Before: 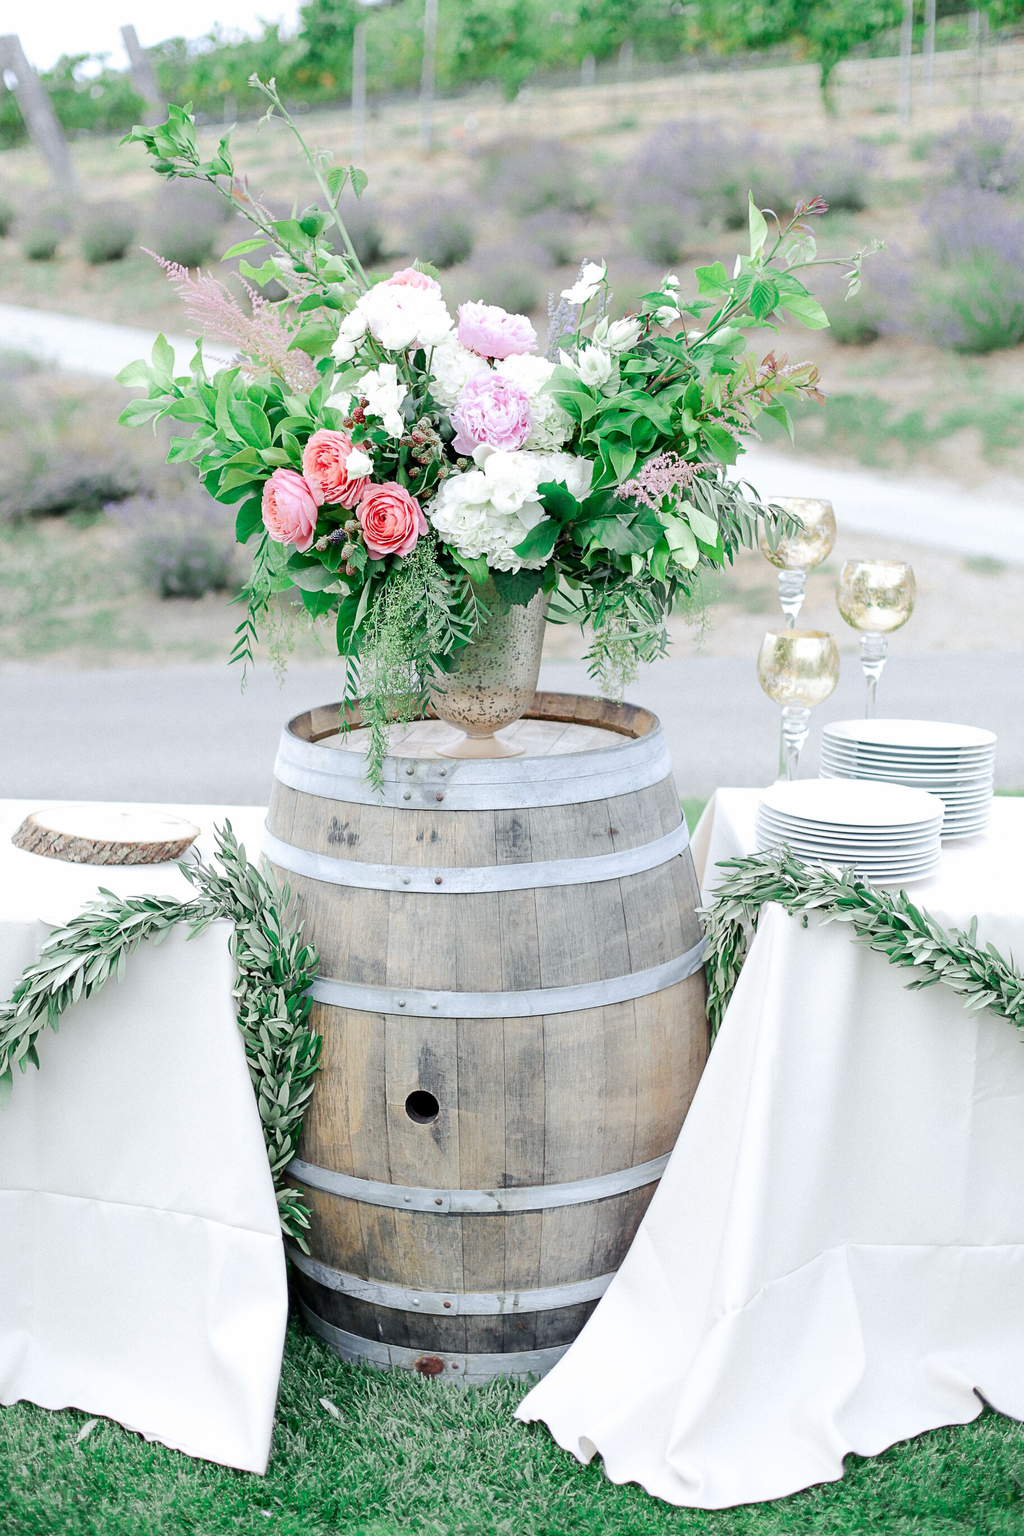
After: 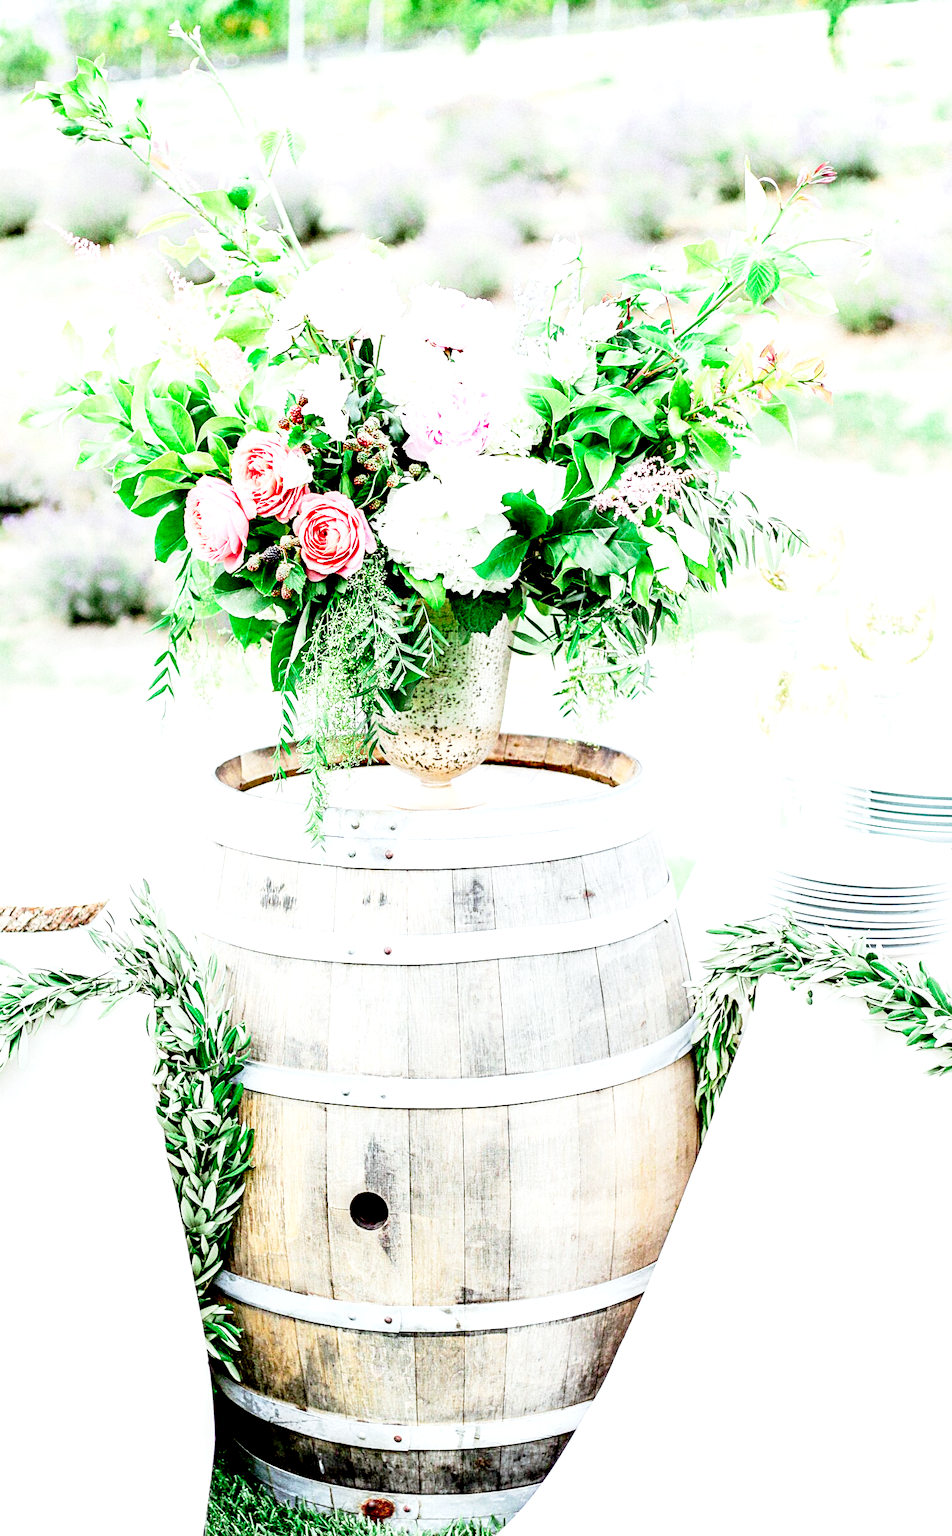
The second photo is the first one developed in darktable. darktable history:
color correction: highlights a* -0.453, highlights b* 0.151, shadows a* 4.71, shadows b* 20.33
exposure: black level correction 0.005, exposure 0.419 EV, compensate exposure bias true, compensate highlight preservation false
crop: left 9.947%, top 3.6%, right 9.193%, bottom 9.477%
base curve: curves: ch0 [(0, 0) (0.028, 0.03) (0.105, 0.232) (0.387, 0.748) (0.754, 0.968) (1, 1)], preserve colors none
contrast brightness saturation: brightness -0.018, saturation 0.342
local contrast: highlights 81%, shadows 57%, detail 174%, midtone range 0.595
tone curve: curves: ch0 [(0, 0) (0.118, 0.034) (0.182, 0.124) (0.265, 0.214) (0.504, 0.508) (0.783, 0.825) (1, 1)], color space Lab, independent channels, preserve colors none
